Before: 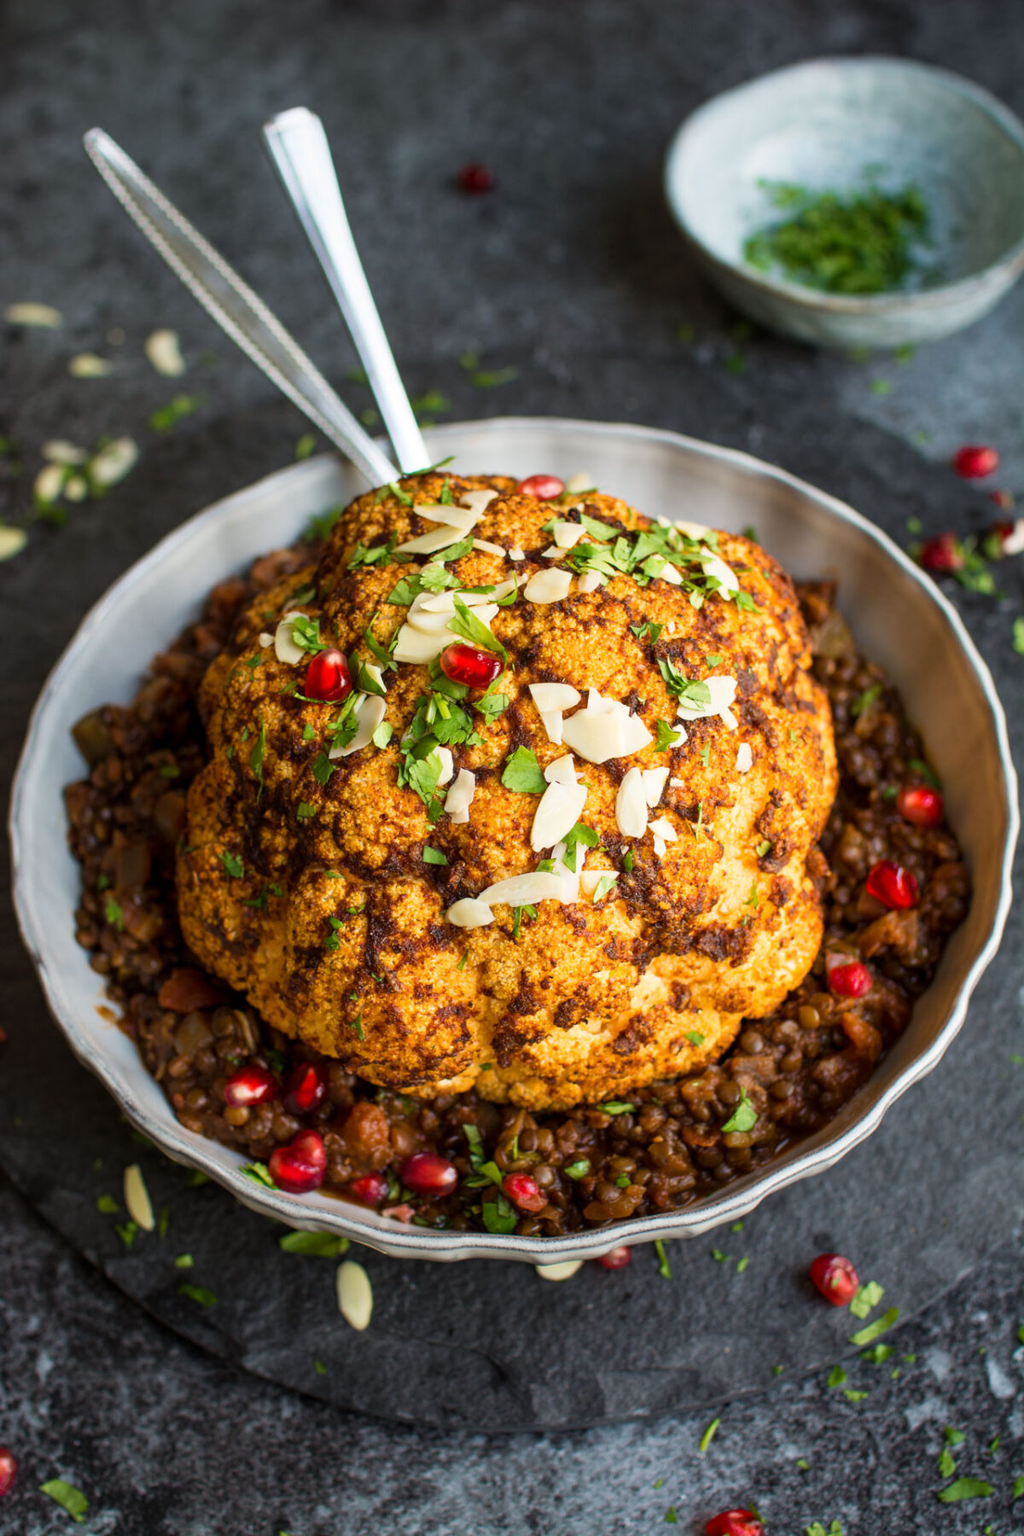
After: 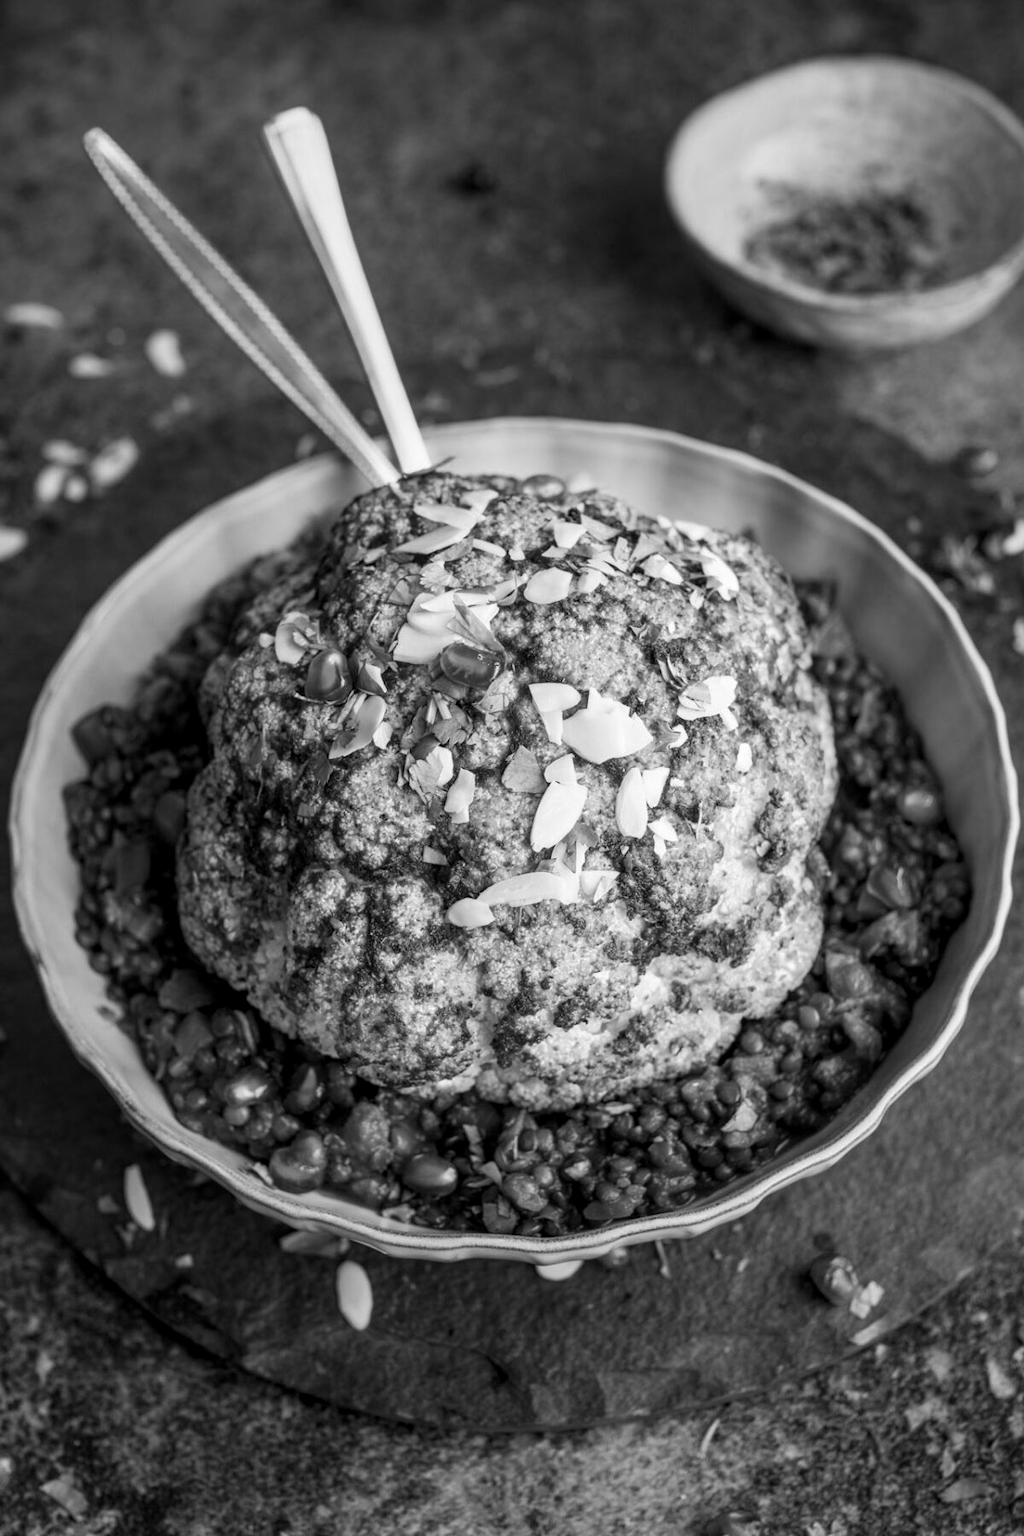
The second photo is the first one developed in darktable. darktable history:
monochrome: a 30.25, b 92.03
local contrast: on, module defaults
